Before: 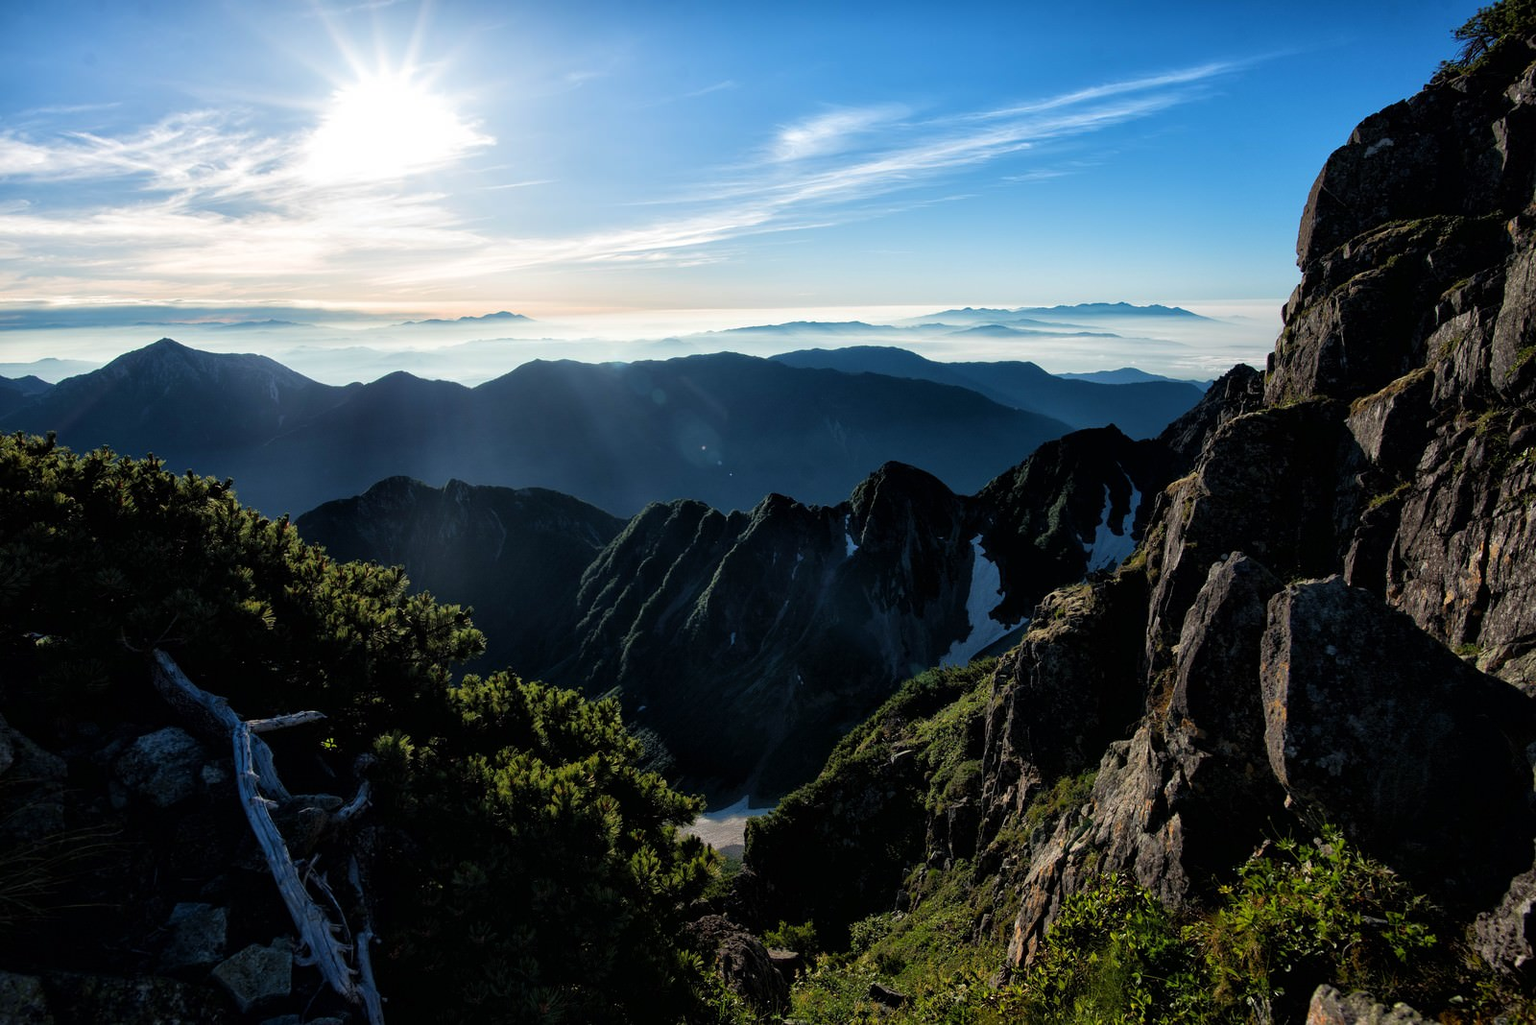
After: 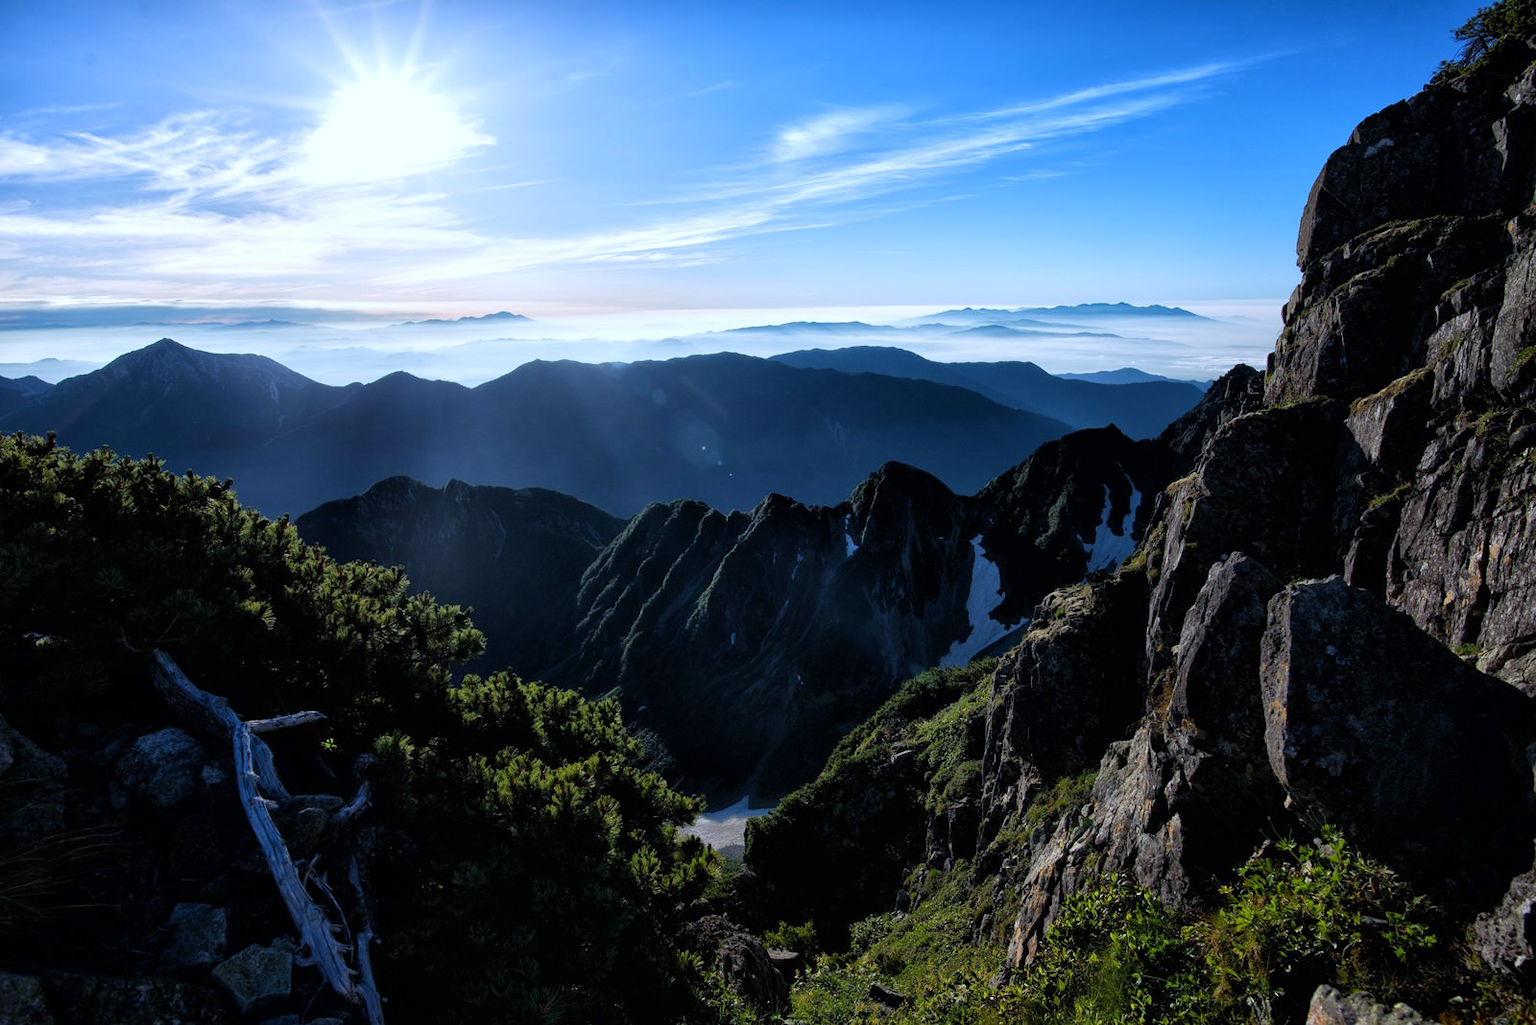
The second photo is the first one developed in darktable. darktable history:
white balance: red 0.948, green 1.02, blue 1.176
